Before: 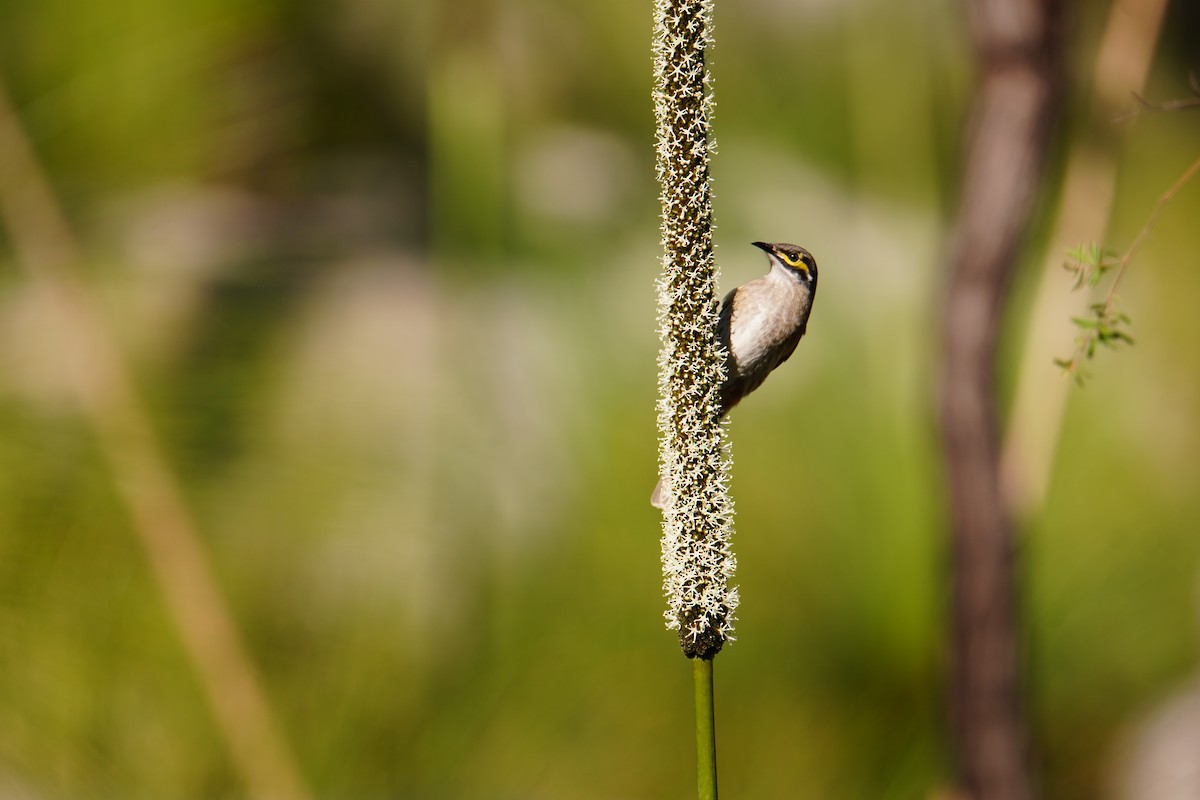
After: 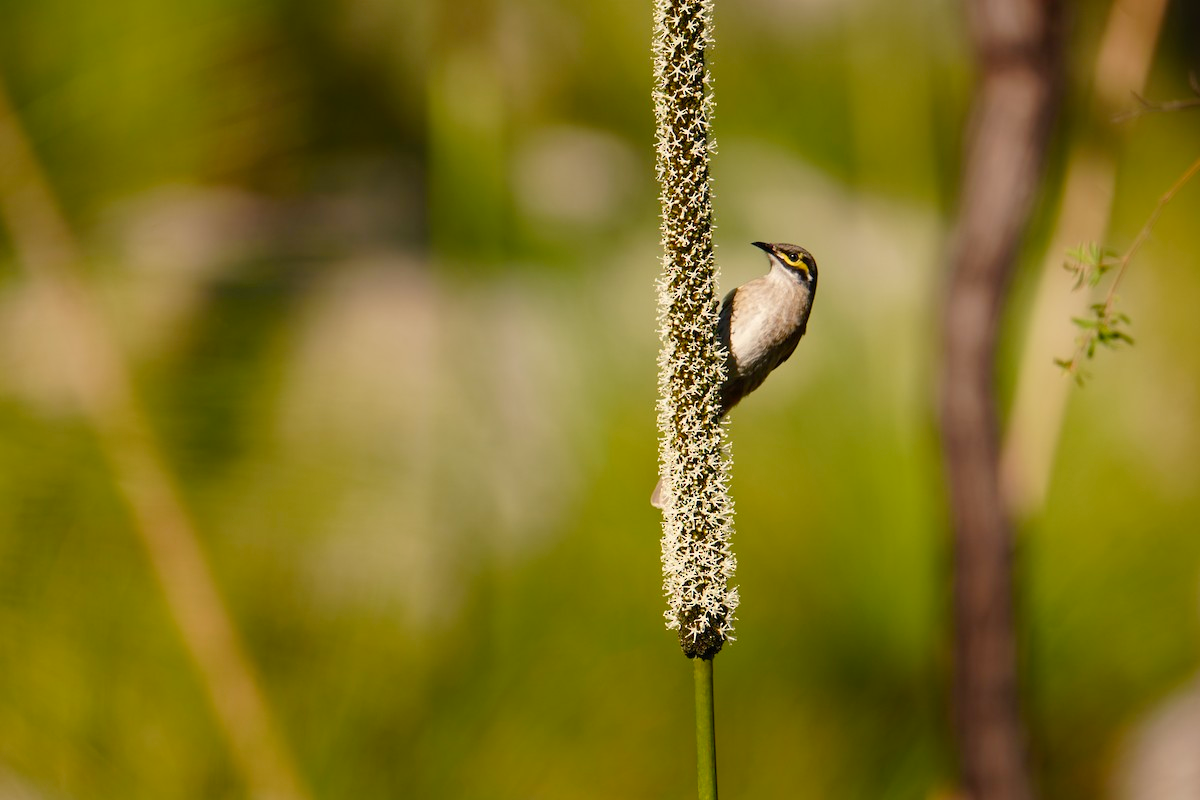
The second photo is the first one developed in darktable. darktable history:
color balance rgb: highlights gain › chroma 3.038%, highlights gain › hue 75.75°, perceptual saturation grading › global saturation 15.839%, perceptual saturation grading › highlights -19.526%, perceptual saturation grading › shadows 20.107%
